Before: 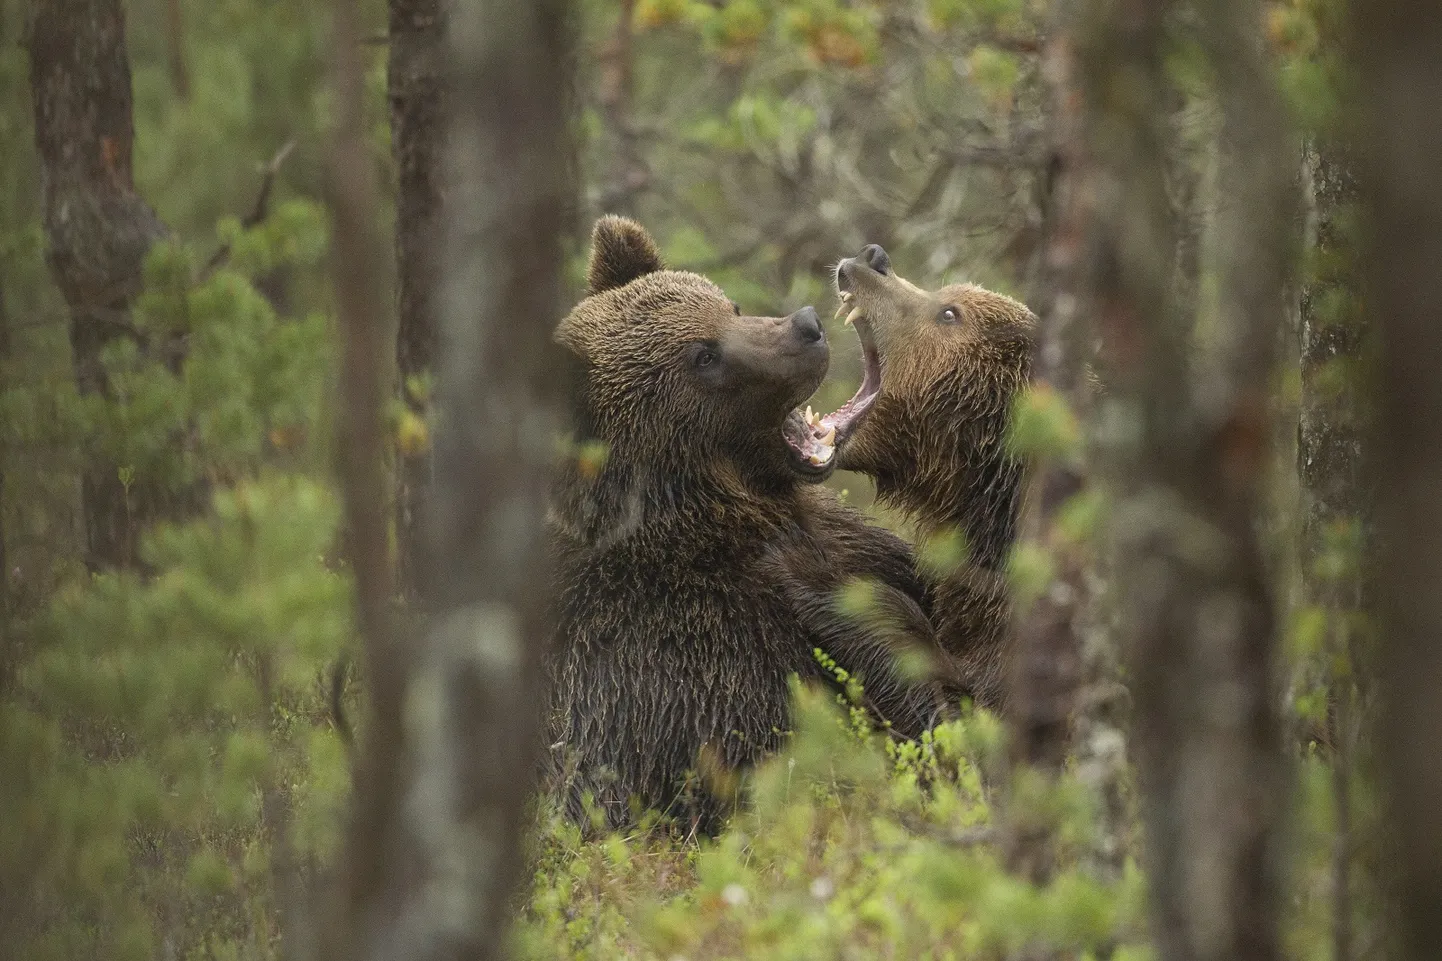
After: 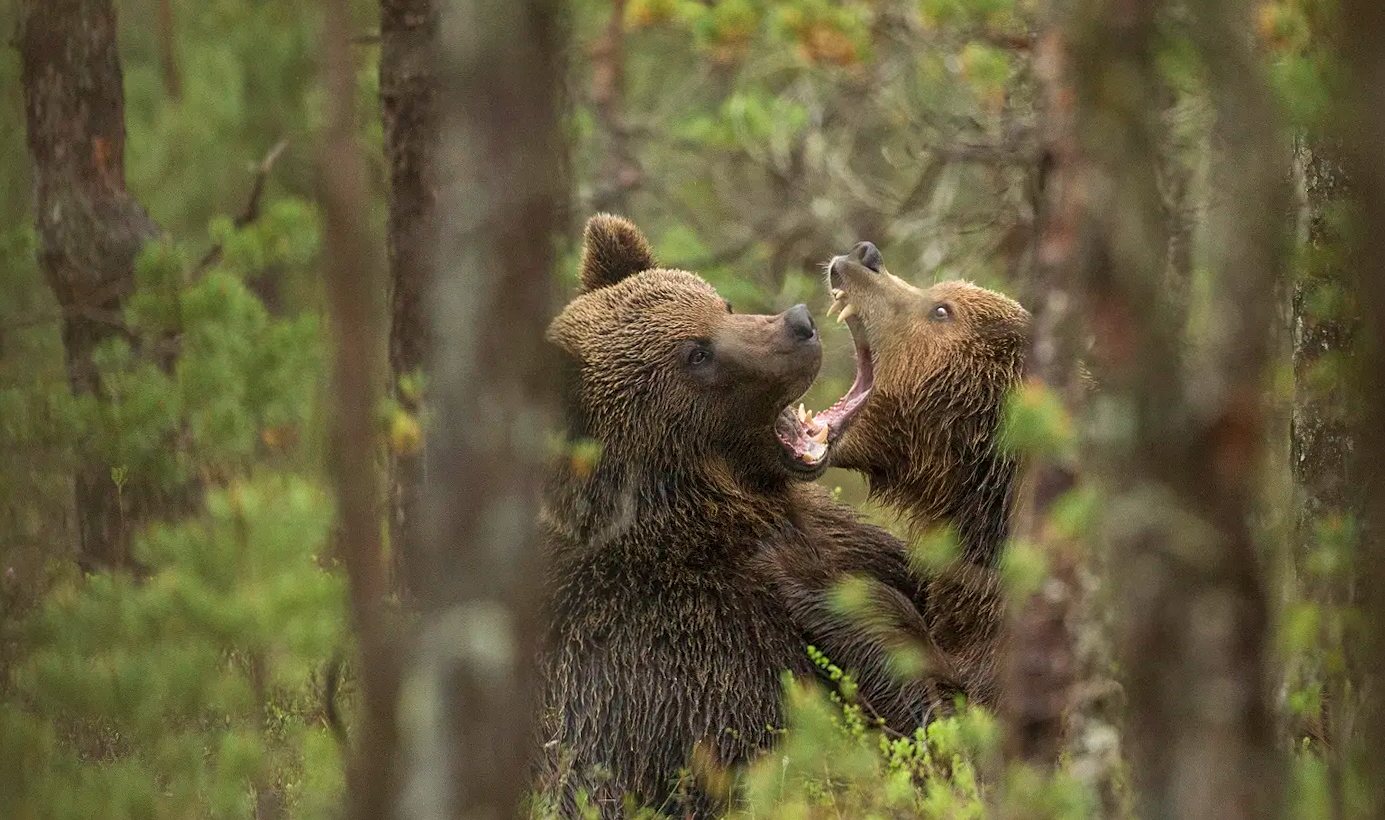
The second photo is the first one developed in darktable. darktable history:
crop and rotate: angle 0.2°, left 0.275%, right 3.127%, bottom 14.18%
local contrast: highlights 100%, shadows 100%, detail 120%, midtone range 0.2
sharpen: amount 0.2
velvia: on, module defaults
